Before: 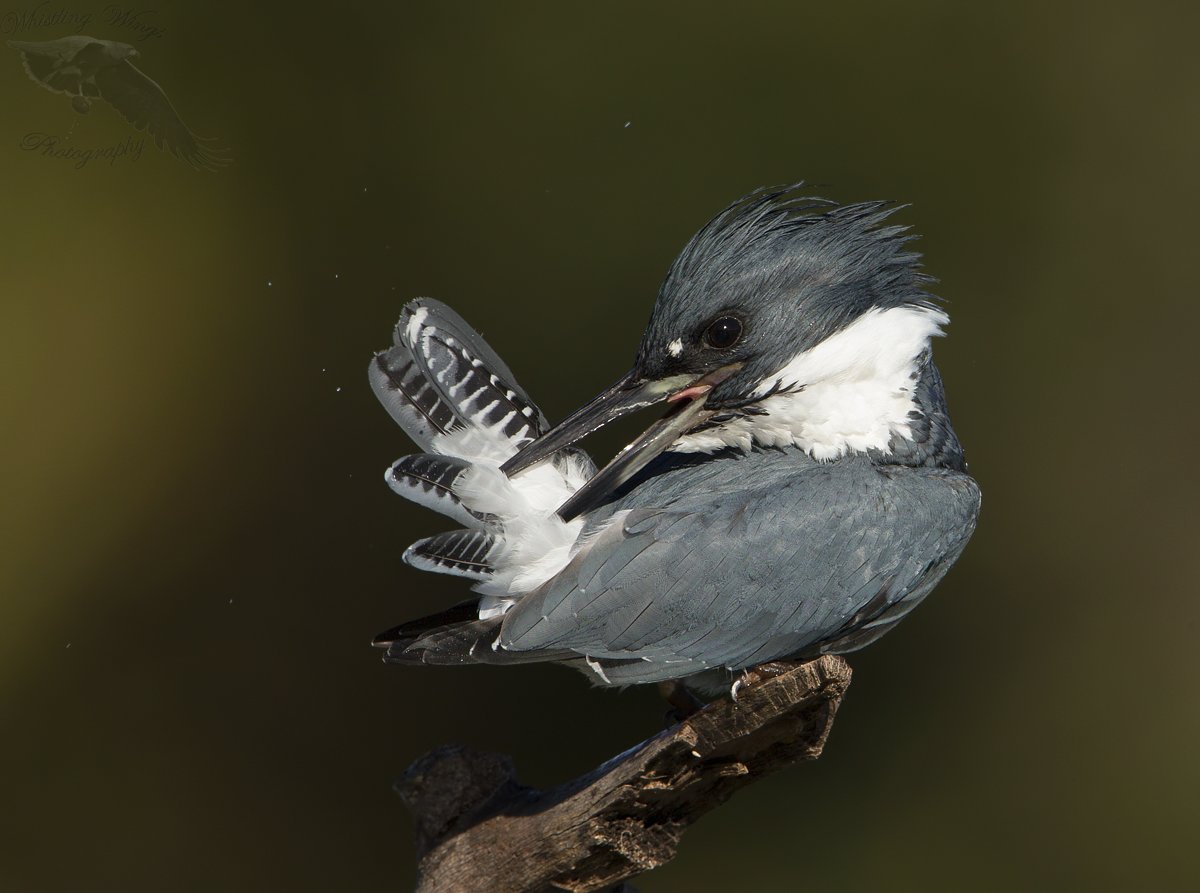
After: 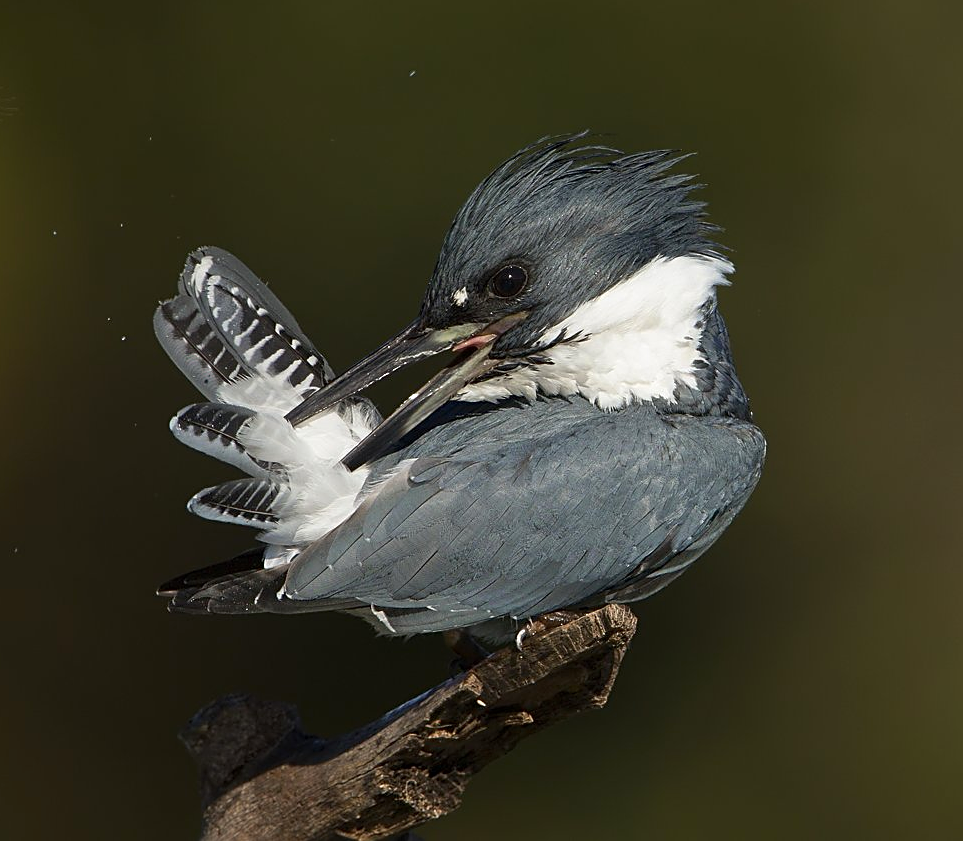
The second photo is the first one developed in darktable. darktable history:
crop and rotate: left 17.959%, top 5.771%, right 1.742%
contrast brightness saturation: saturation 0.13
sharpen: on, module defaults
color zones: curves: ch0 [(0.068, 0.464) (0.25, 0.5) (0.48, 0.508) (0.75, 0.536) (0.886, 0.476) (0.967, 0.456)]; ch1 [(0.066, 0.456) (0.25, 0.5) (0.616, 0.508) (0.746, 0.56) (0.934, 0.444)]
